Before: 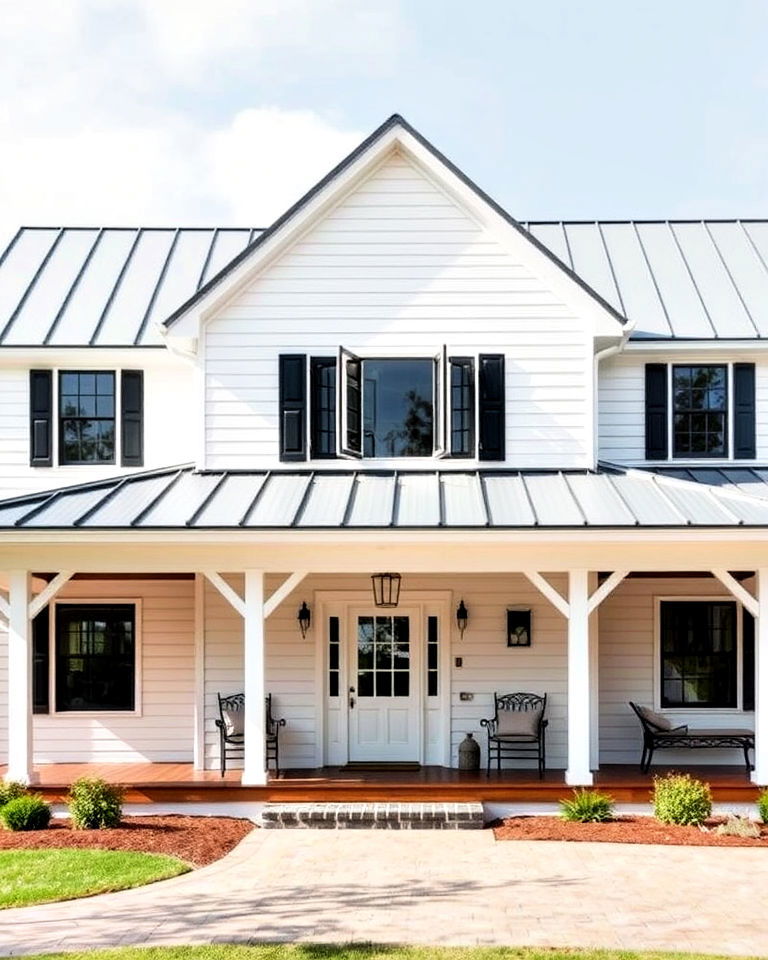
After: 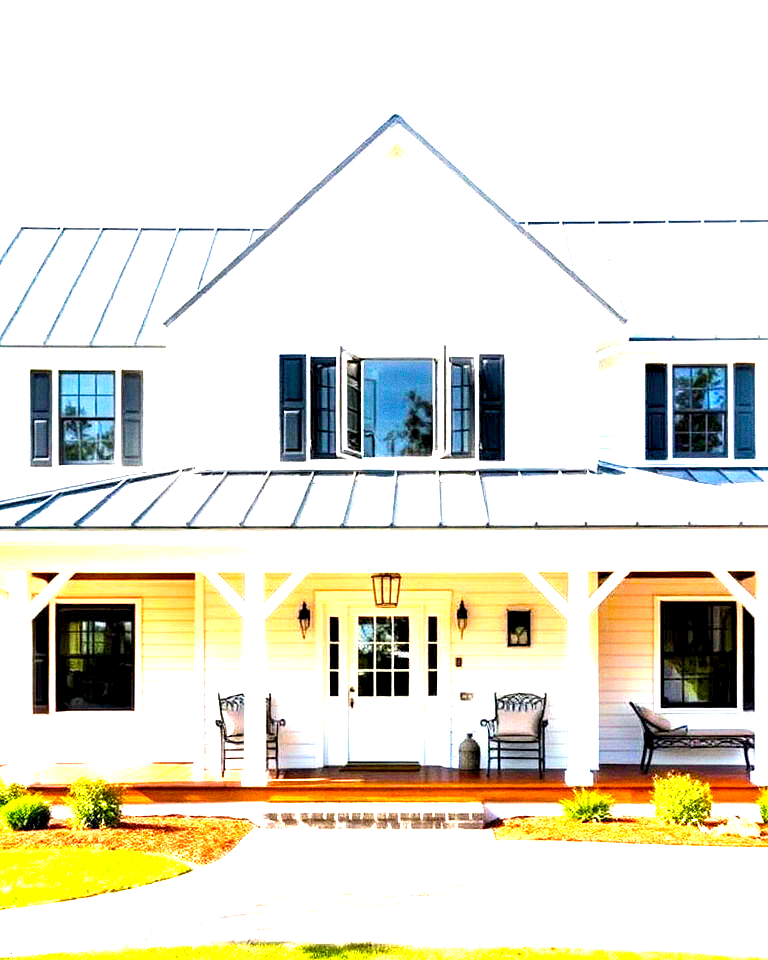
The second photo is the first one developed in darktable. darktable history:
color balance rgb: linear chroma grading › global chroma 15%, perceptual saturation grading › global saturation 30%
velvia: strength 15%
exposure: black level correction 0.001, exposure 2 EV, compensate highlight preservation false
grain: coarseness 0.09 ISO
